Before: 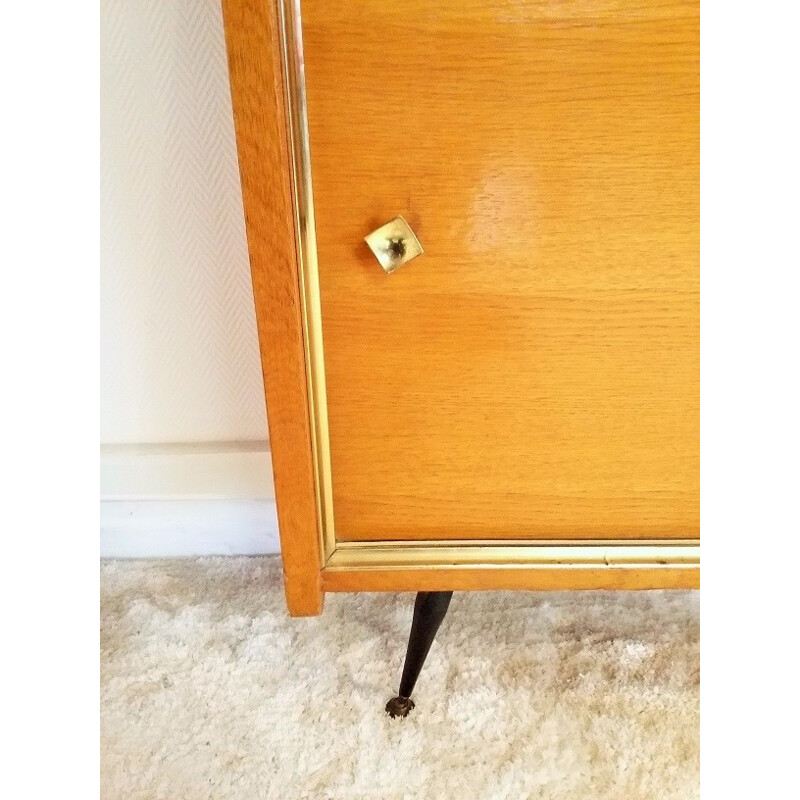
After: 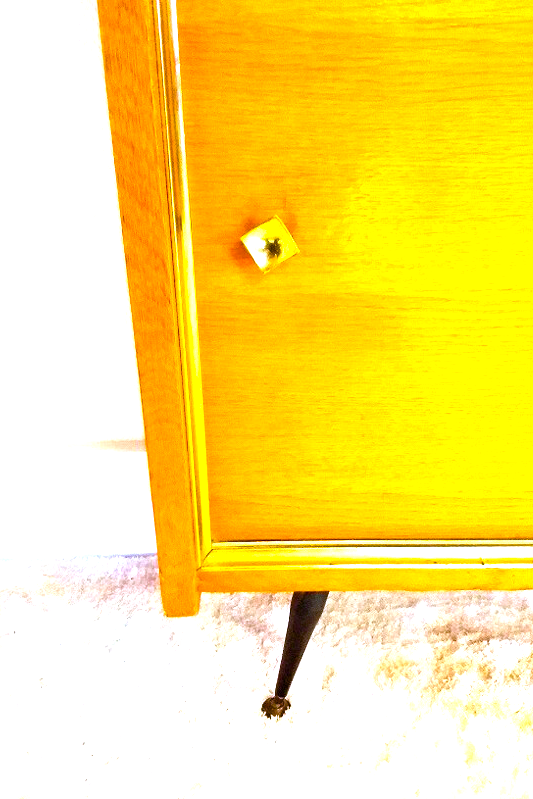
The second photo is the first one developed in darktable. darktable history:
exposure: exposure 0.217 EV, compensate highlight preservation false
crop and rotate: left 15.546%, right 17.787%
color balance rgb: linear chroma grading › global chroma 25%, perceptual saturation grading › global saturation 40%, perceptual brilliance grading › global brilliance 30%, global vibrance 40%
white balance: red 0.967, blue 1.119, emerald 0.756
